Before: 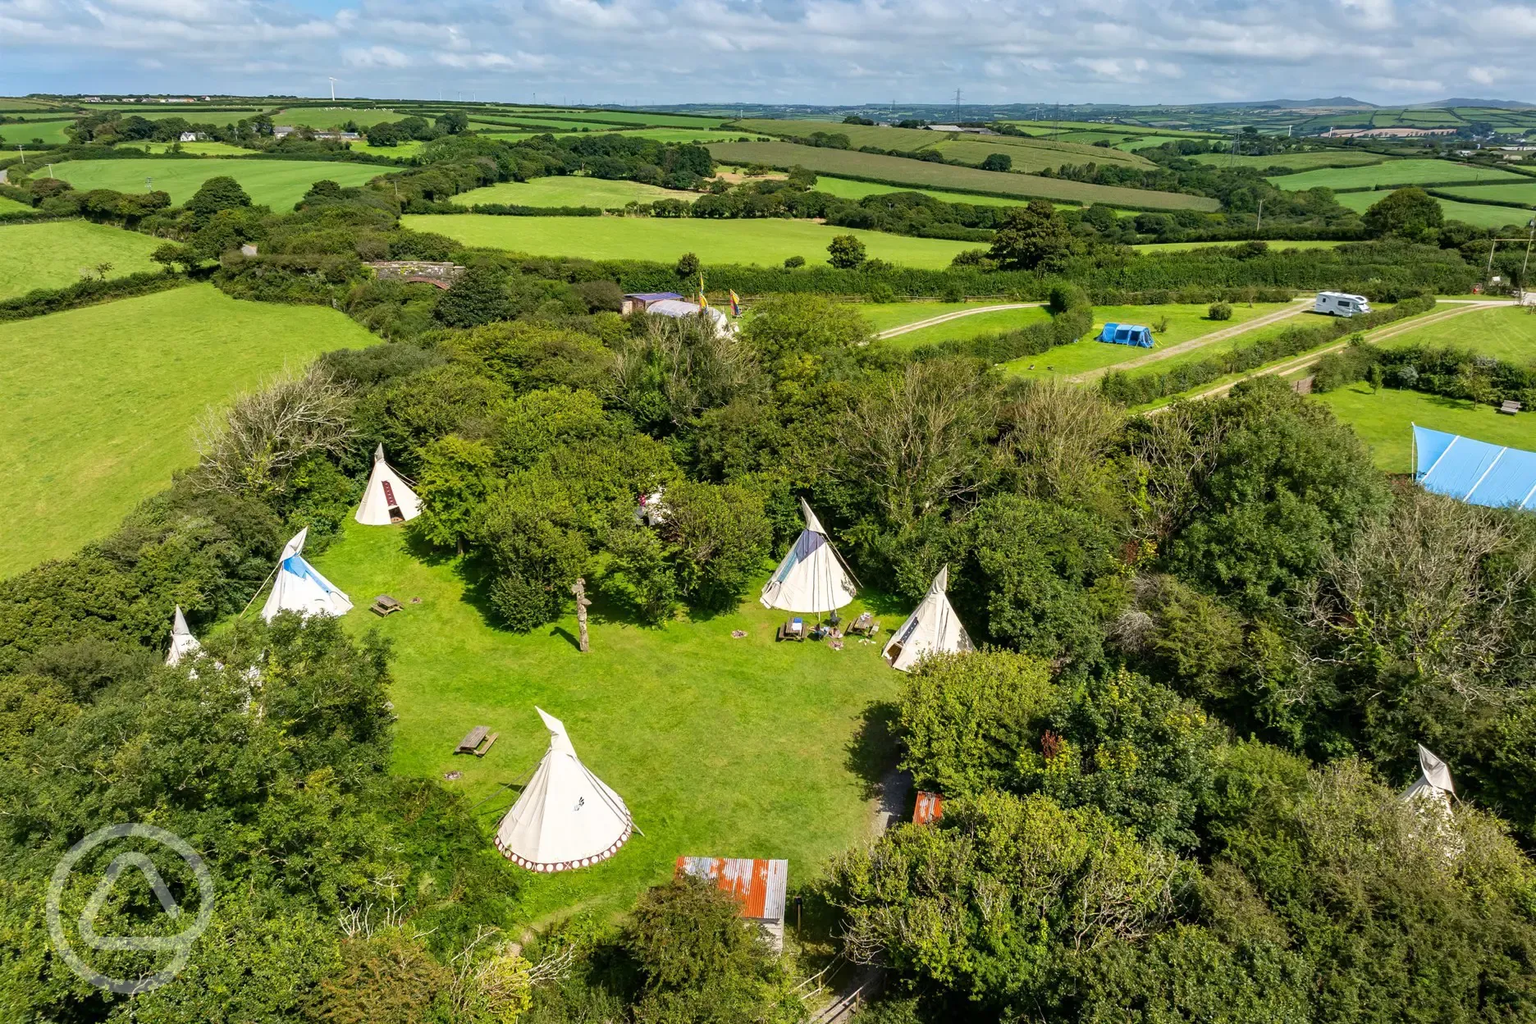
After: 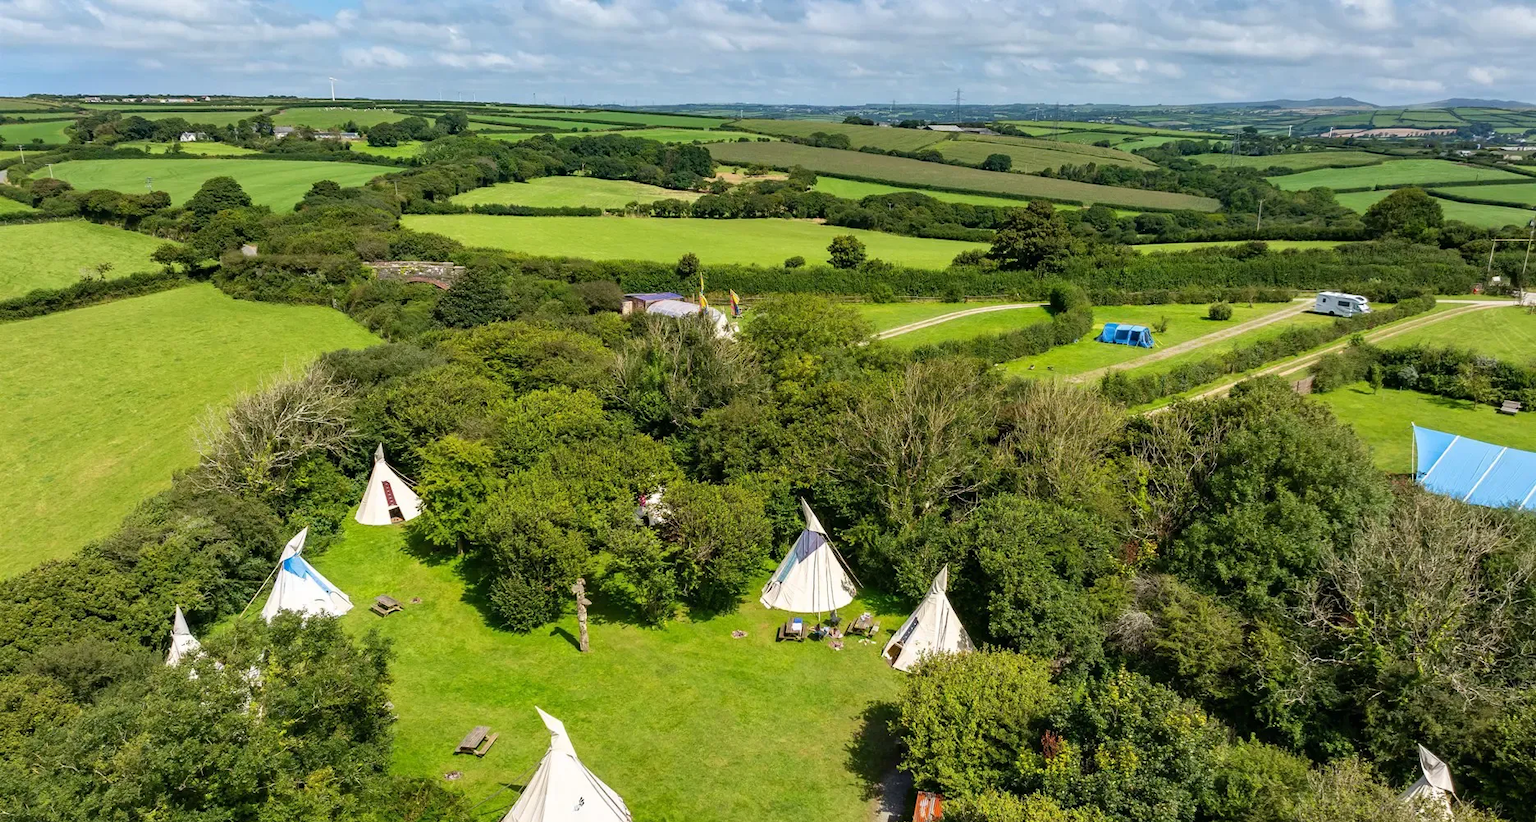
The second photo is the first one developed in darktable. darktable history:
crop: bottom 19.634%
